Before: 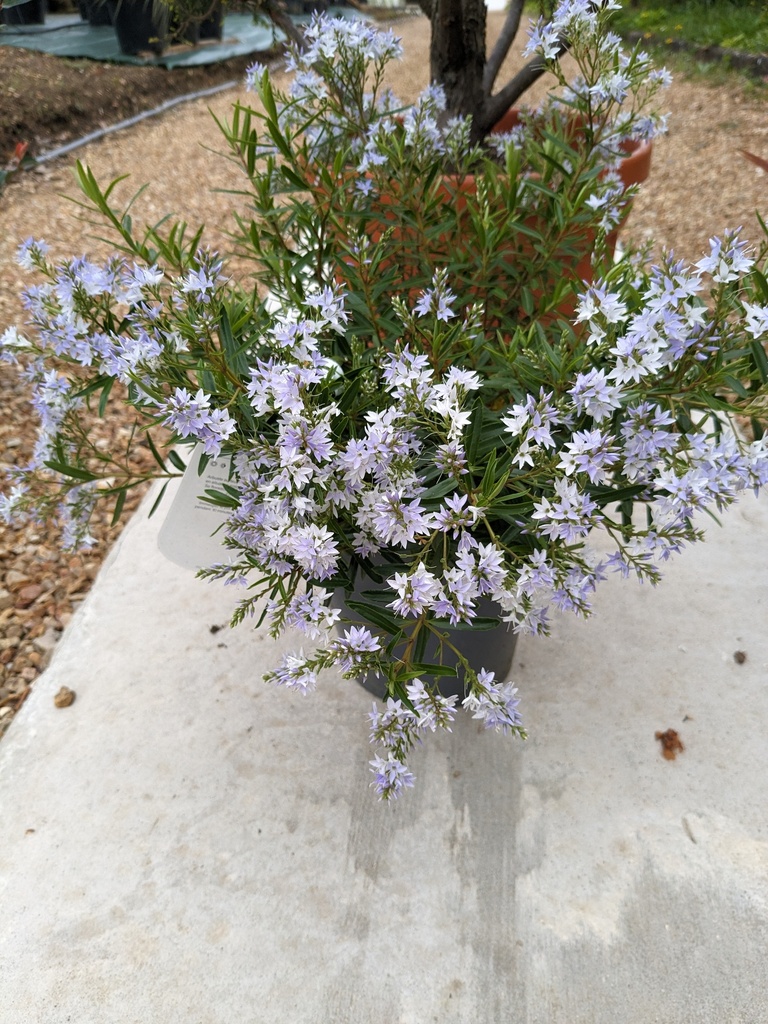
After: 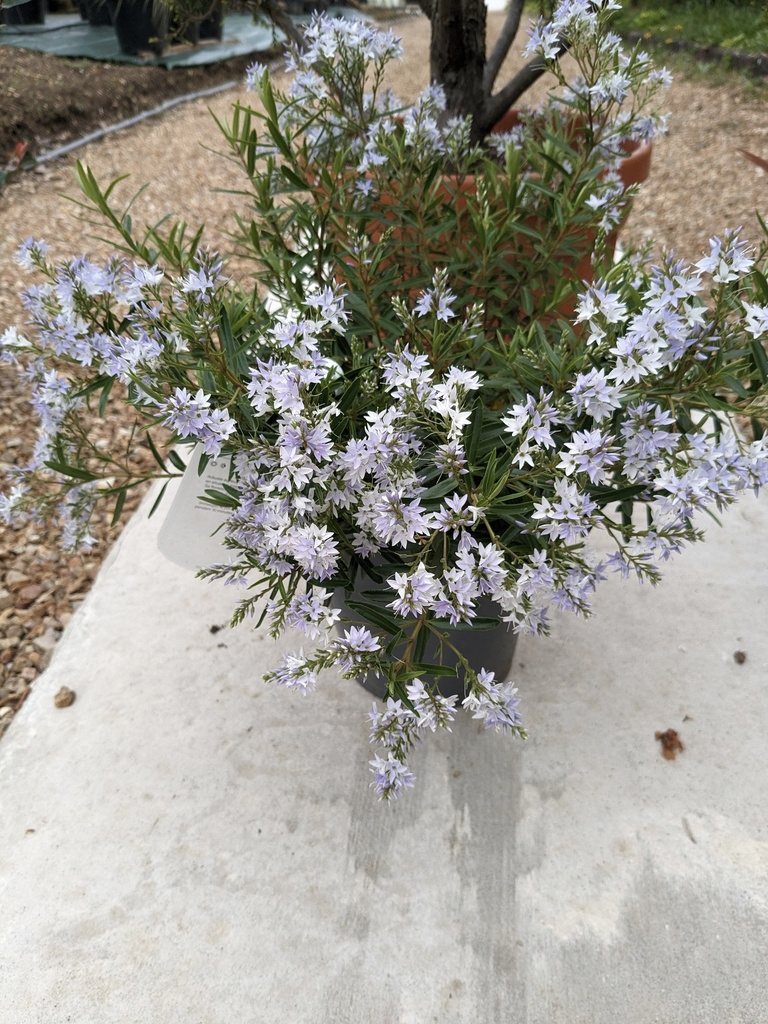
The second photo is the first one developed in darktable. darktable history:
contrast brightness saturation: contrast 0.062, brightness -0.007, saturation -0.232
